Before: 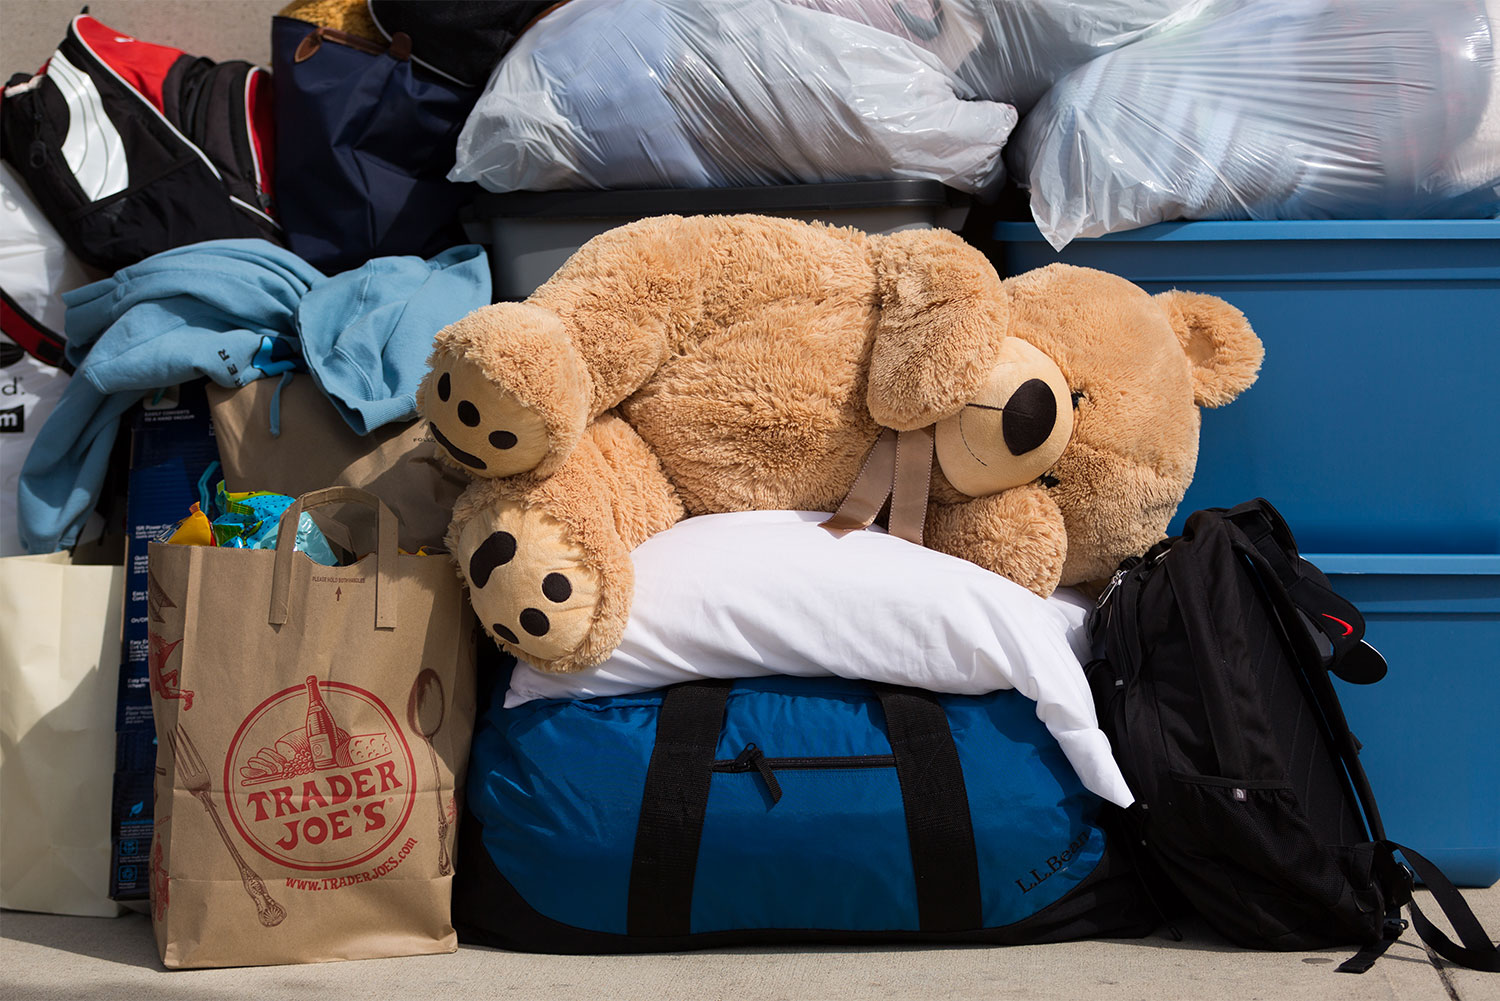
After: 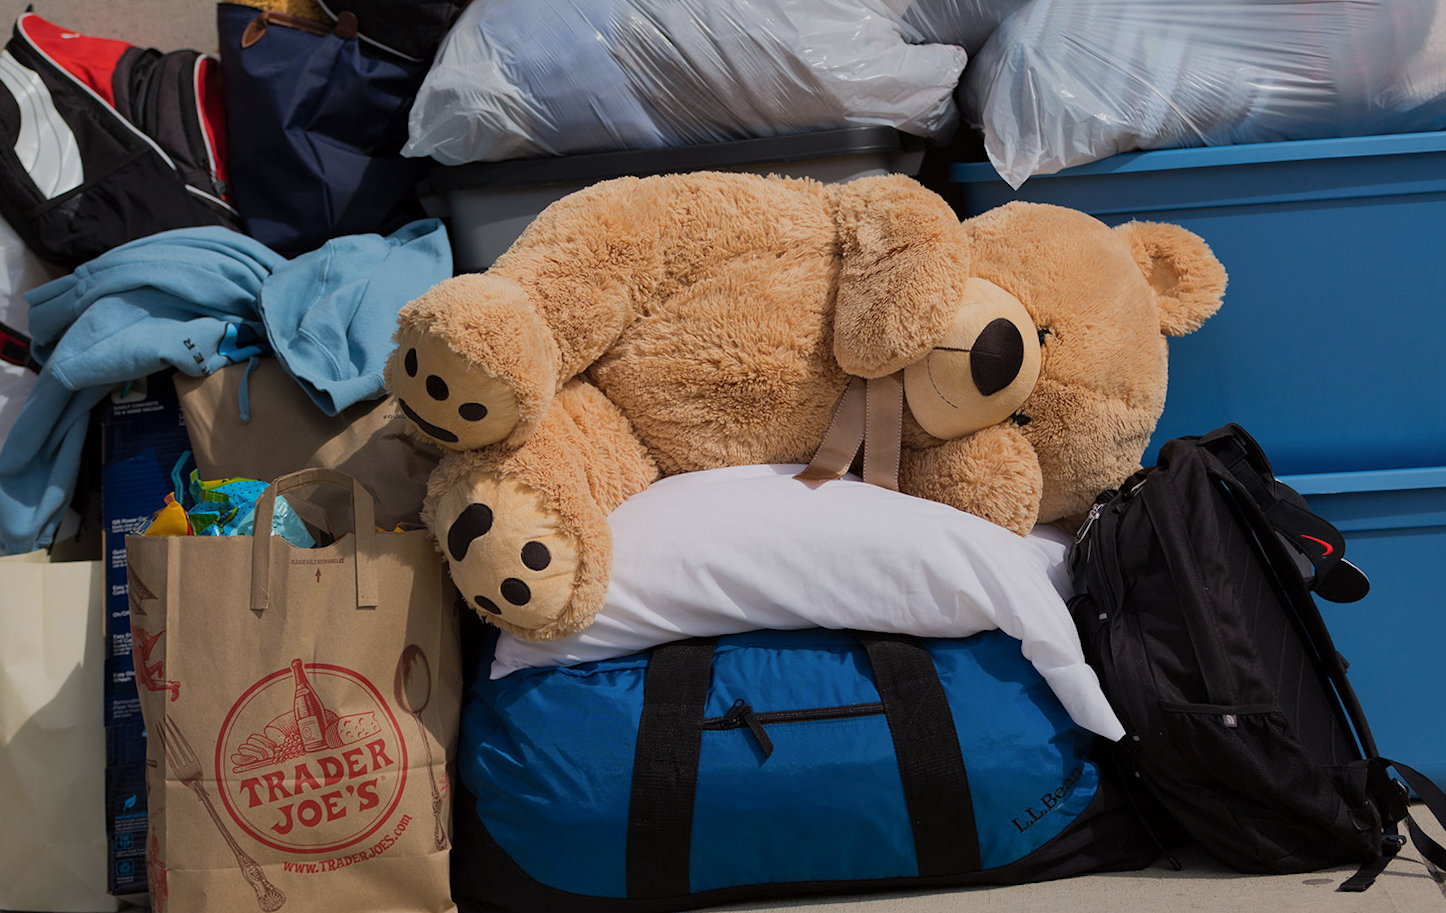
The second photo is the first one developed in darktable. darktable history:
exposure: exposure -0.293 EV, compensate highlight preservation false
rotate and perspective: rotation -3.52°, crop left 0.036, crop right 0.964, crop top 0.081, crop bottom 0.919
shadows and highlights: shadows 40, highlights -60
